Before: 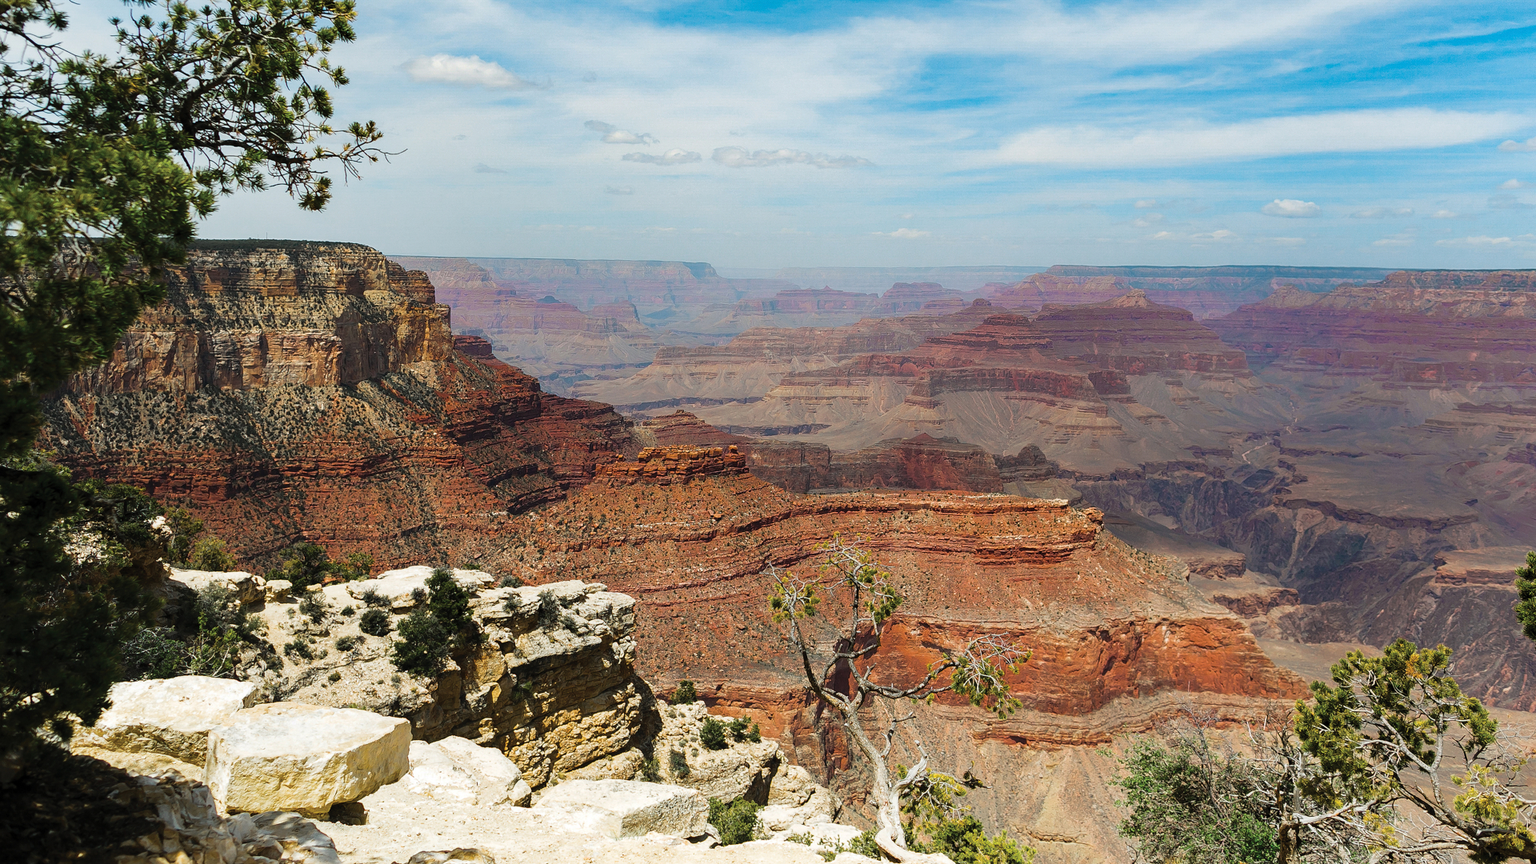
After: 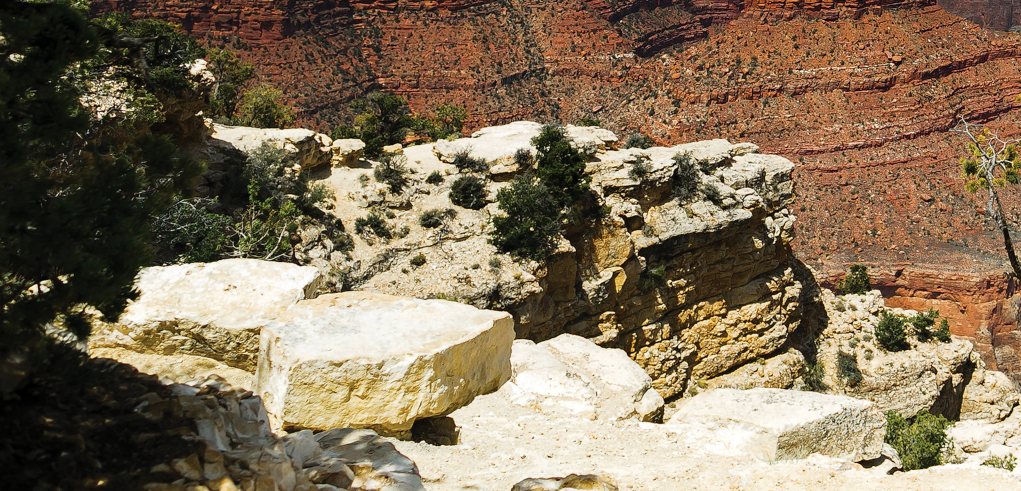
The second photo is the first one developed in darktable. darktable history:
crop and rotate: top 54.333%, right 46.773%, bottom 0.175%
